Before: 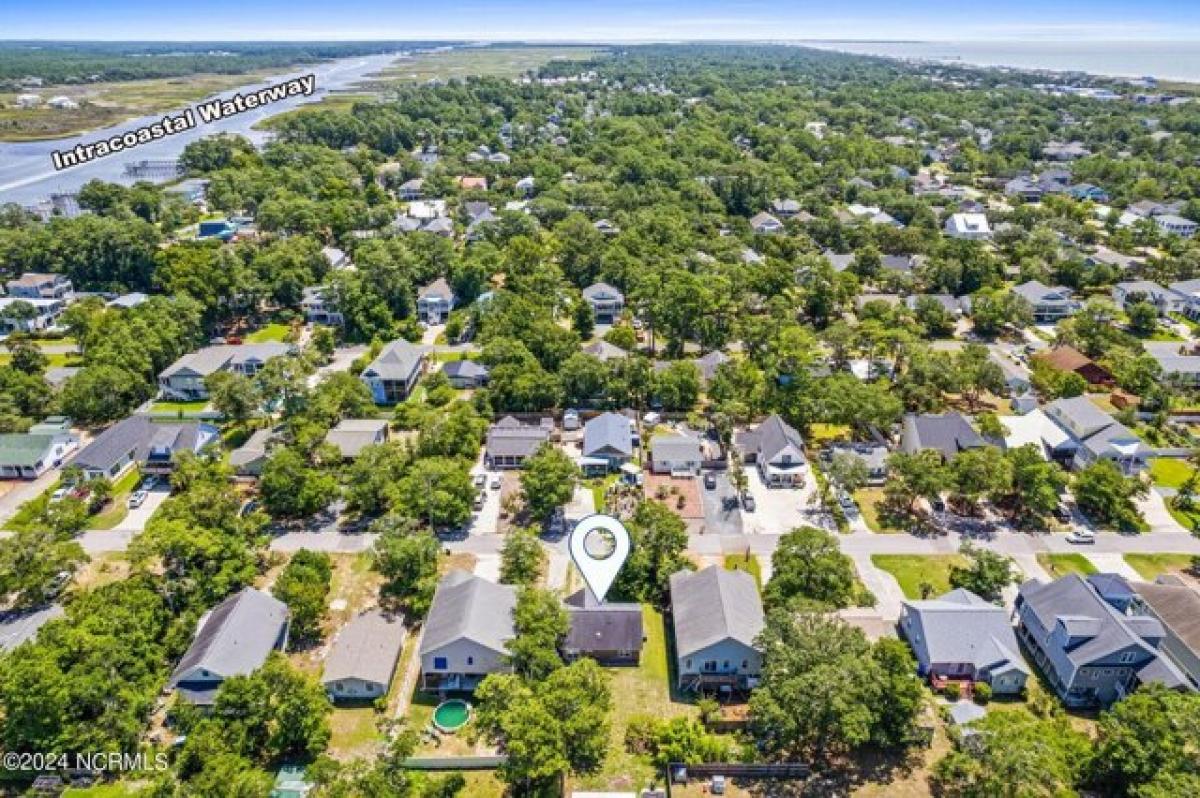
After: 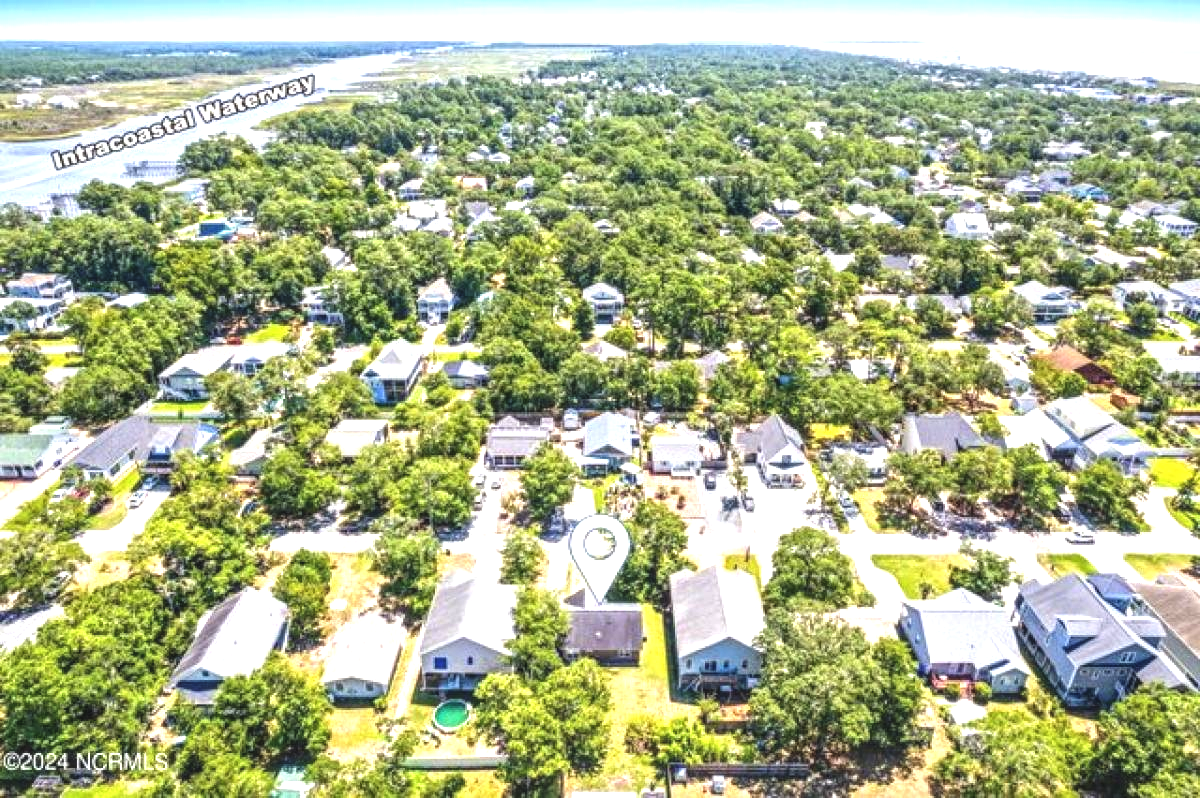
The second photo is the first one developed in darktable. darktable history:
exposure: black level correction -0.006, exposure 1 EV, compensate highlight preservation false
local contrast: detail 130%
